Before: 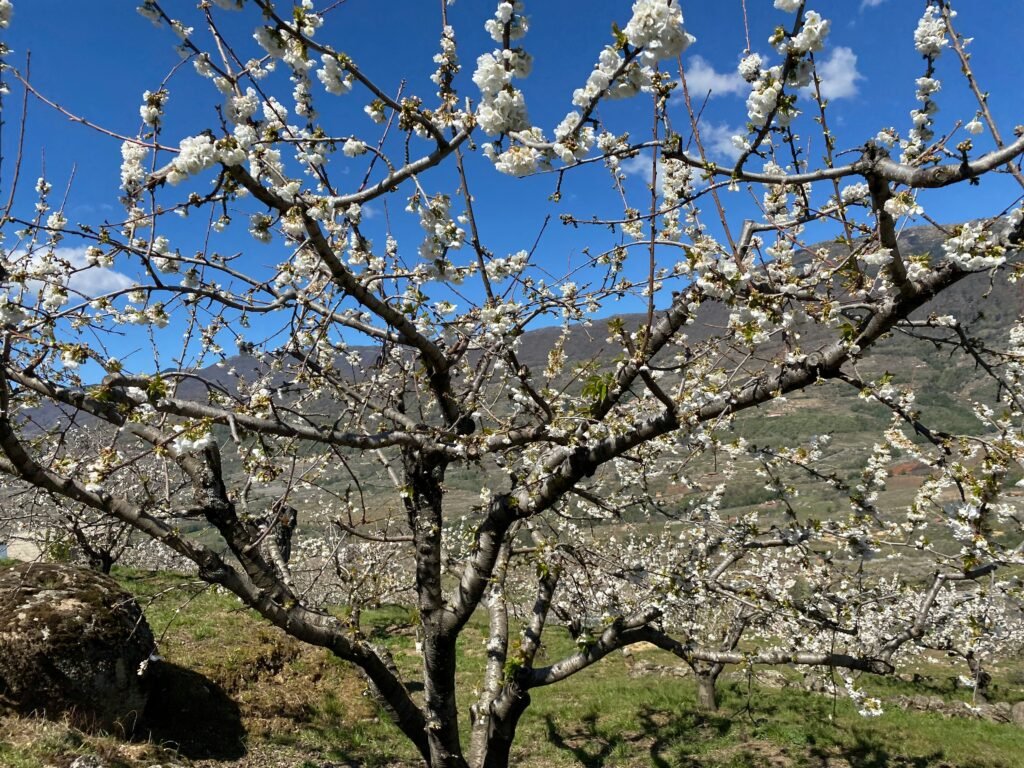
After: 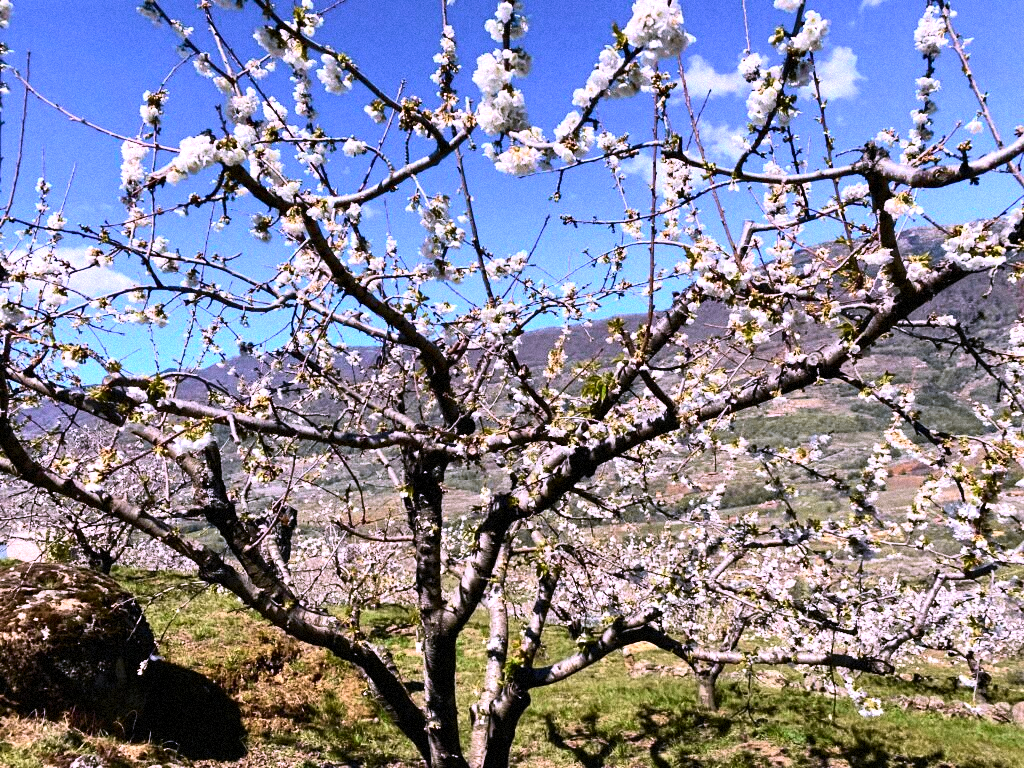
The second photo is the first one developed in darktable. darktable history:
tone equalizer: -8 EV -0.75 EV, -7 EV -0.7 EV, -6 EV -0.6 EV, -5 EV -0.4 EV, -3 EV 0.4 EV, -2 EV 0.6 EV, -1 EV 0.7 EV, +0 EV 0.75 EV, edges refinement/feathering 500, mask exposure compensation -1.57 EV, preserve details no
grain: mid-tones bias 0%
tone curve: curves: ch0 [(0, 0) (0.091, 0.075) (0.389, 0.441) (0.696, 0.808) (0.844, 0.908) (0.909, 0.942) (1, 0.973)]; ch1 [(0, 0) (0.437, 0.404) (0.48, 0.486) (0.5, 0.5) (0.529, 0.556) (0.58, 0.606) (0.616, 0.654) (1, 1)]; ch2 [(0, 0) (0.442, 0.415) (0.5, 0.5) (0.535, 0.567) (0.585, 0.632) (1, 1)], color space Lab, independent channels, preserve colors none
white balance: red 1.042, blue 1.17
contrast brightness saturation: contrast 0.01, saturation -0.05
